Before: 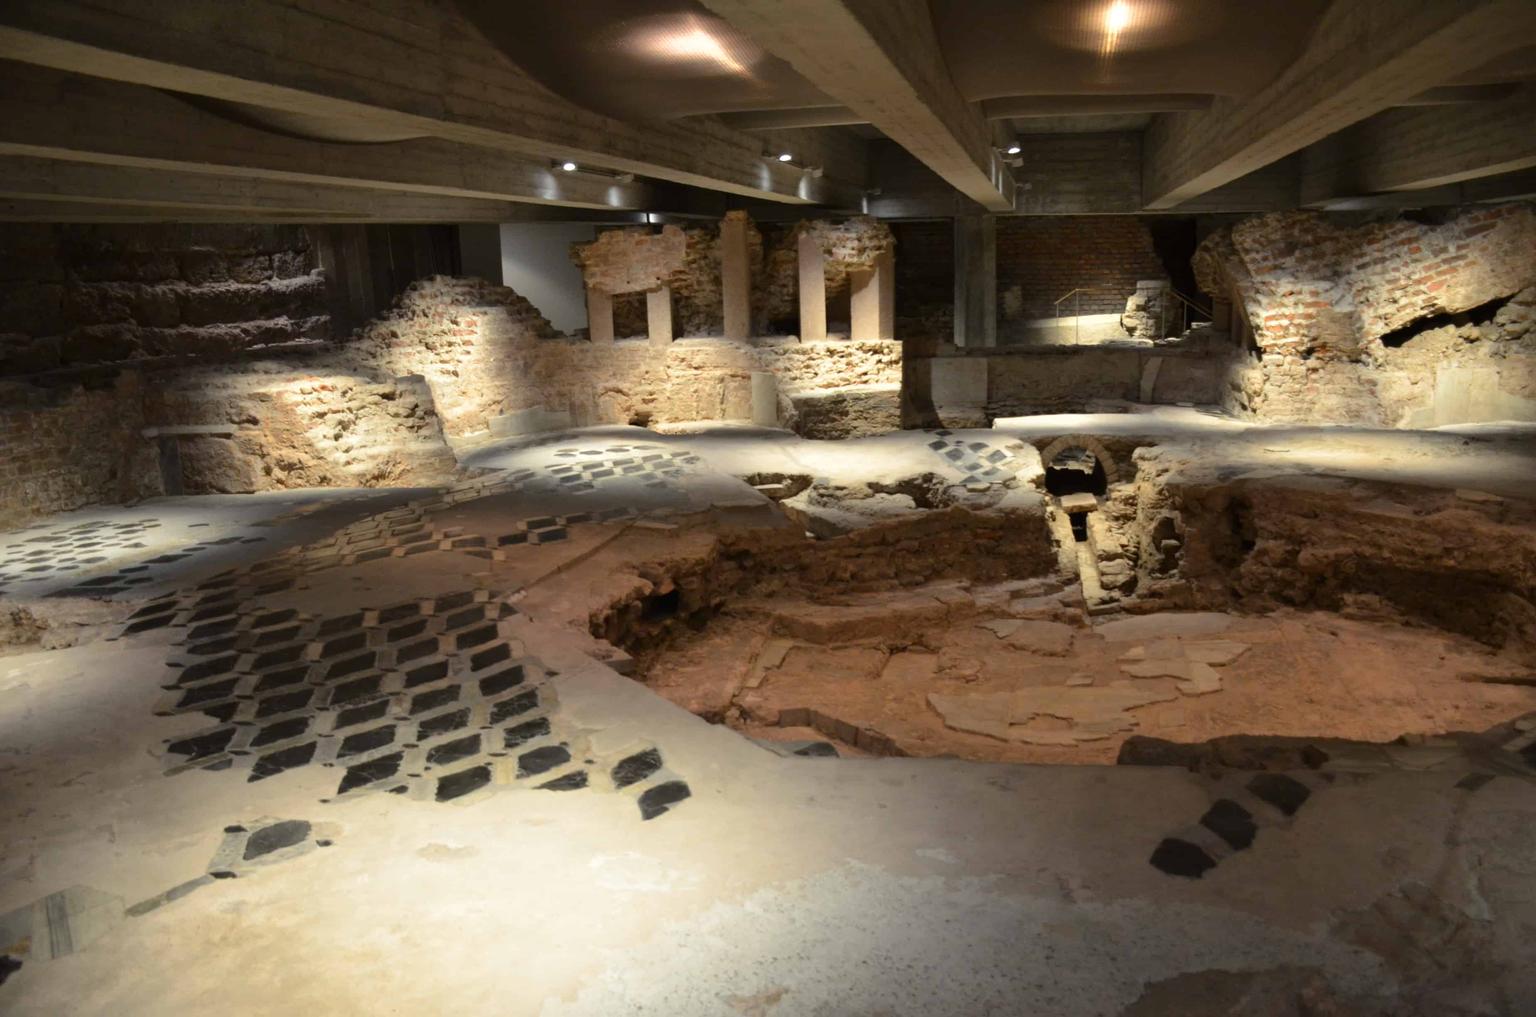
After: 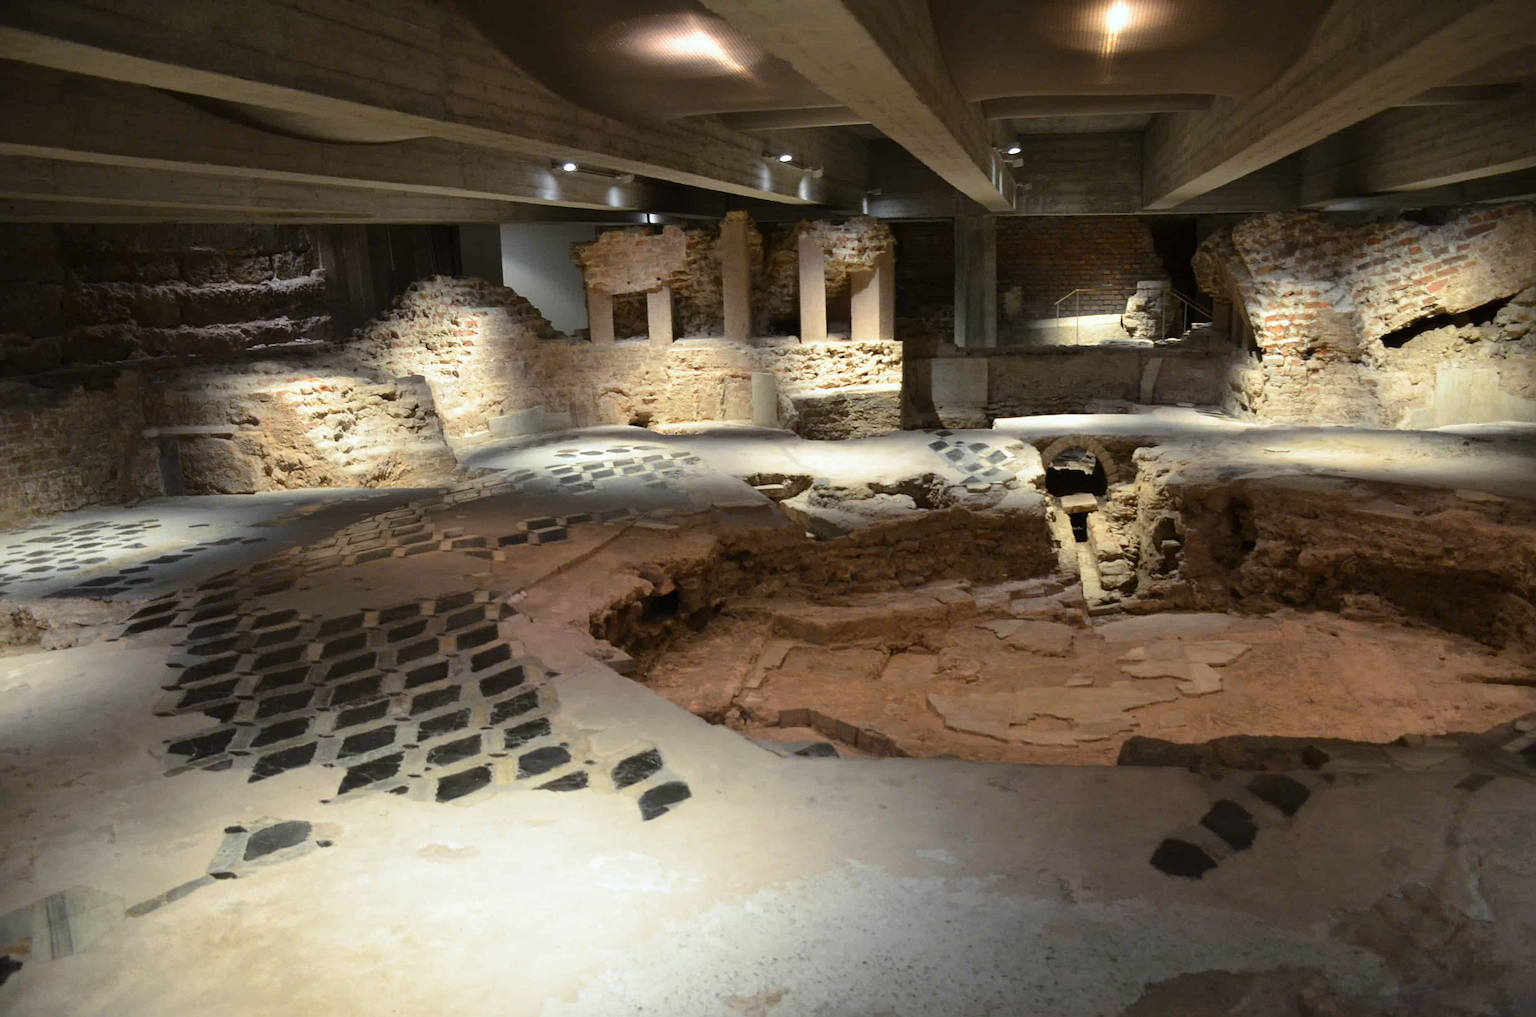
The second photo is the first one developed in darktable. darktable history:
white balance: red 0.967, blue 1.049
base curve: curves: ch0 [(0, 0) (0.472, 0.508) (1, 1)]
sharpen: on, module defaults
